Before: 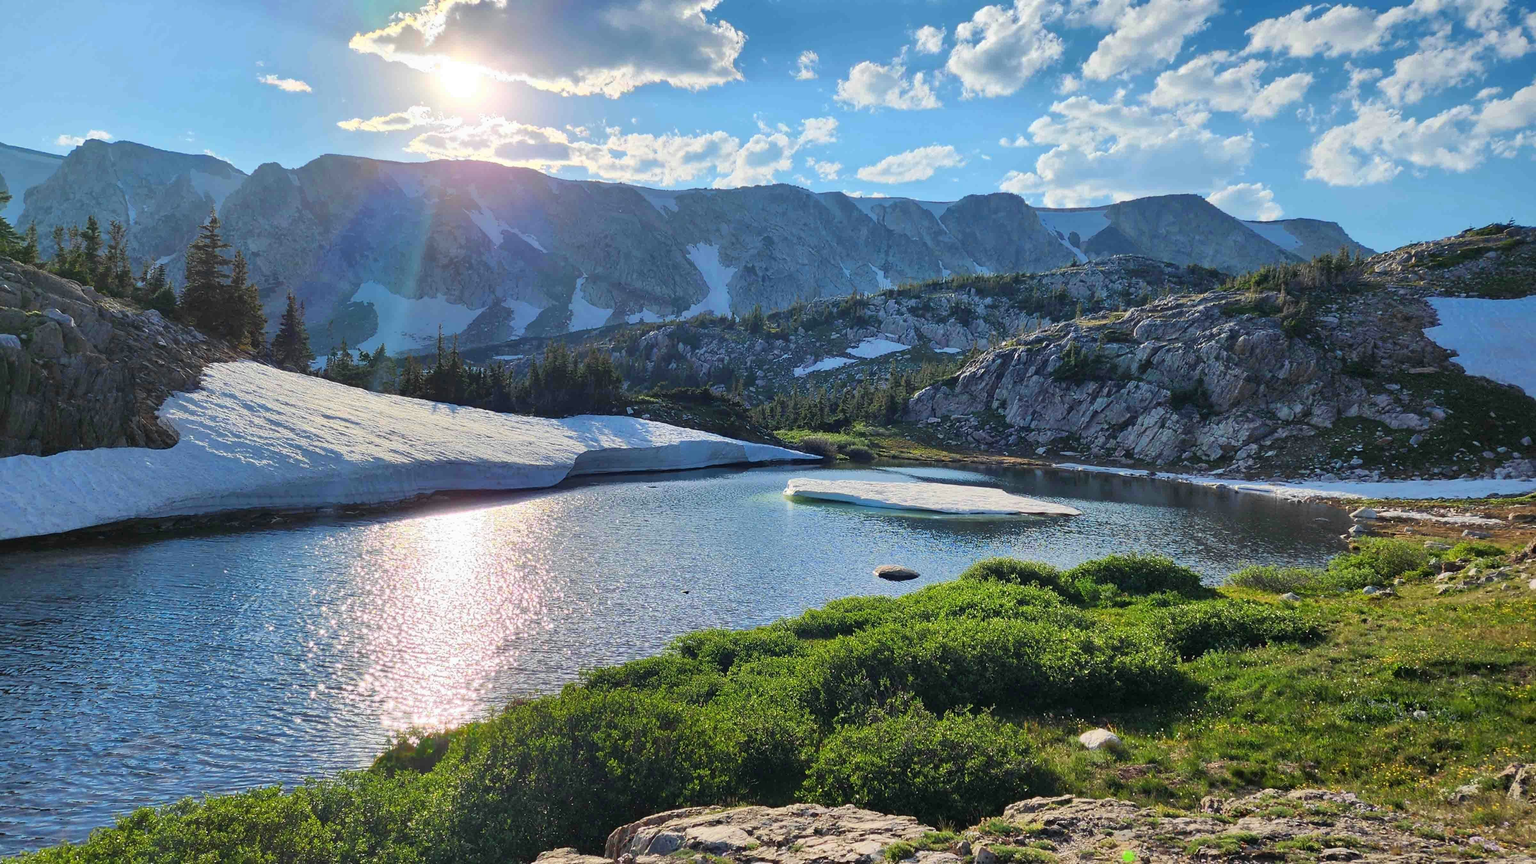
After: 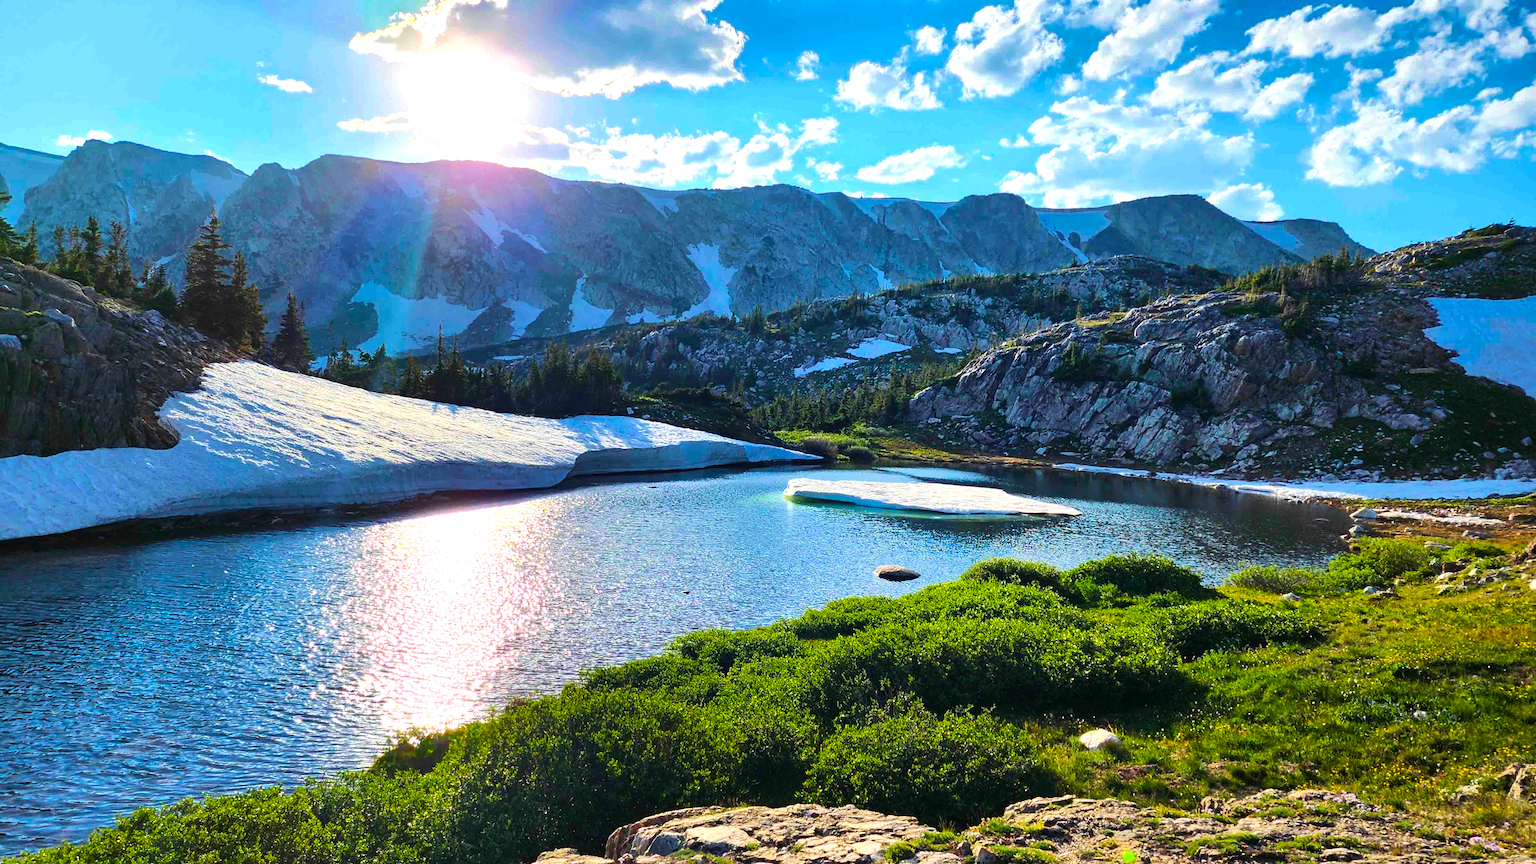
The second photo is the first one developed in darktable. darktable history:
velvia: on, module defaults
color balance rgb: linear chroma grading › shadows -7.798%, linear chroma grading › global chroma 9.804%, perceptual saturation grading › global saturation 30.399%, perceptual brilliance grading › highlights 17.882%, perceptual brilliance grading › mid-tones 32.783%, perceptual brilliance grading › shadows -30.827%, global vibrance 20%
